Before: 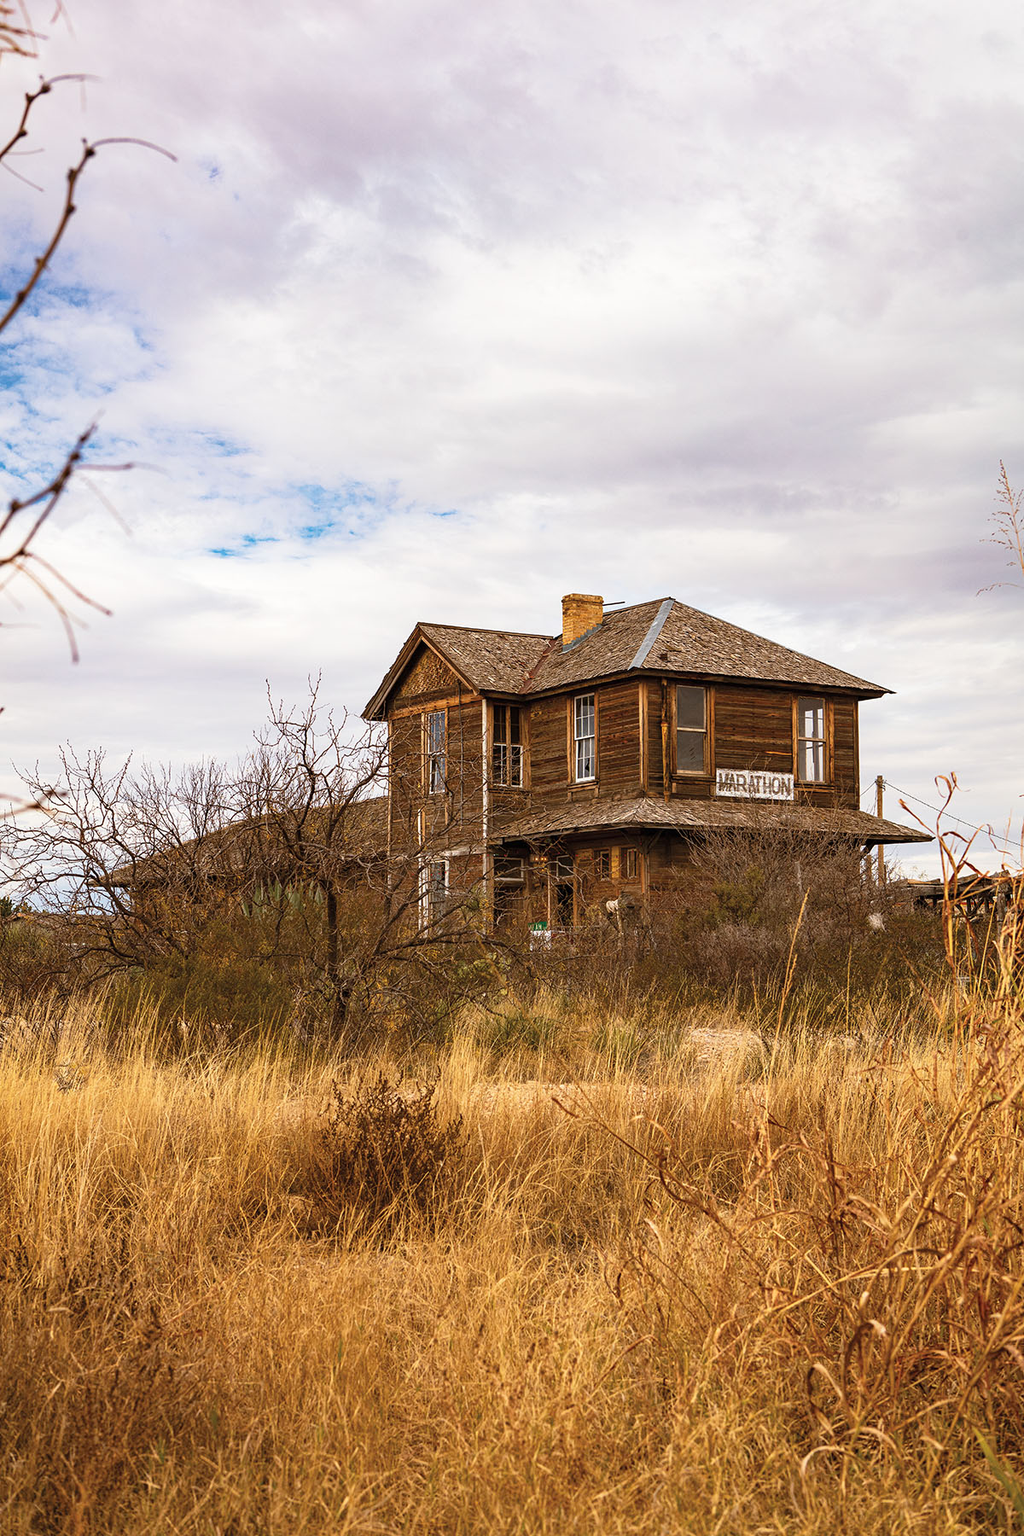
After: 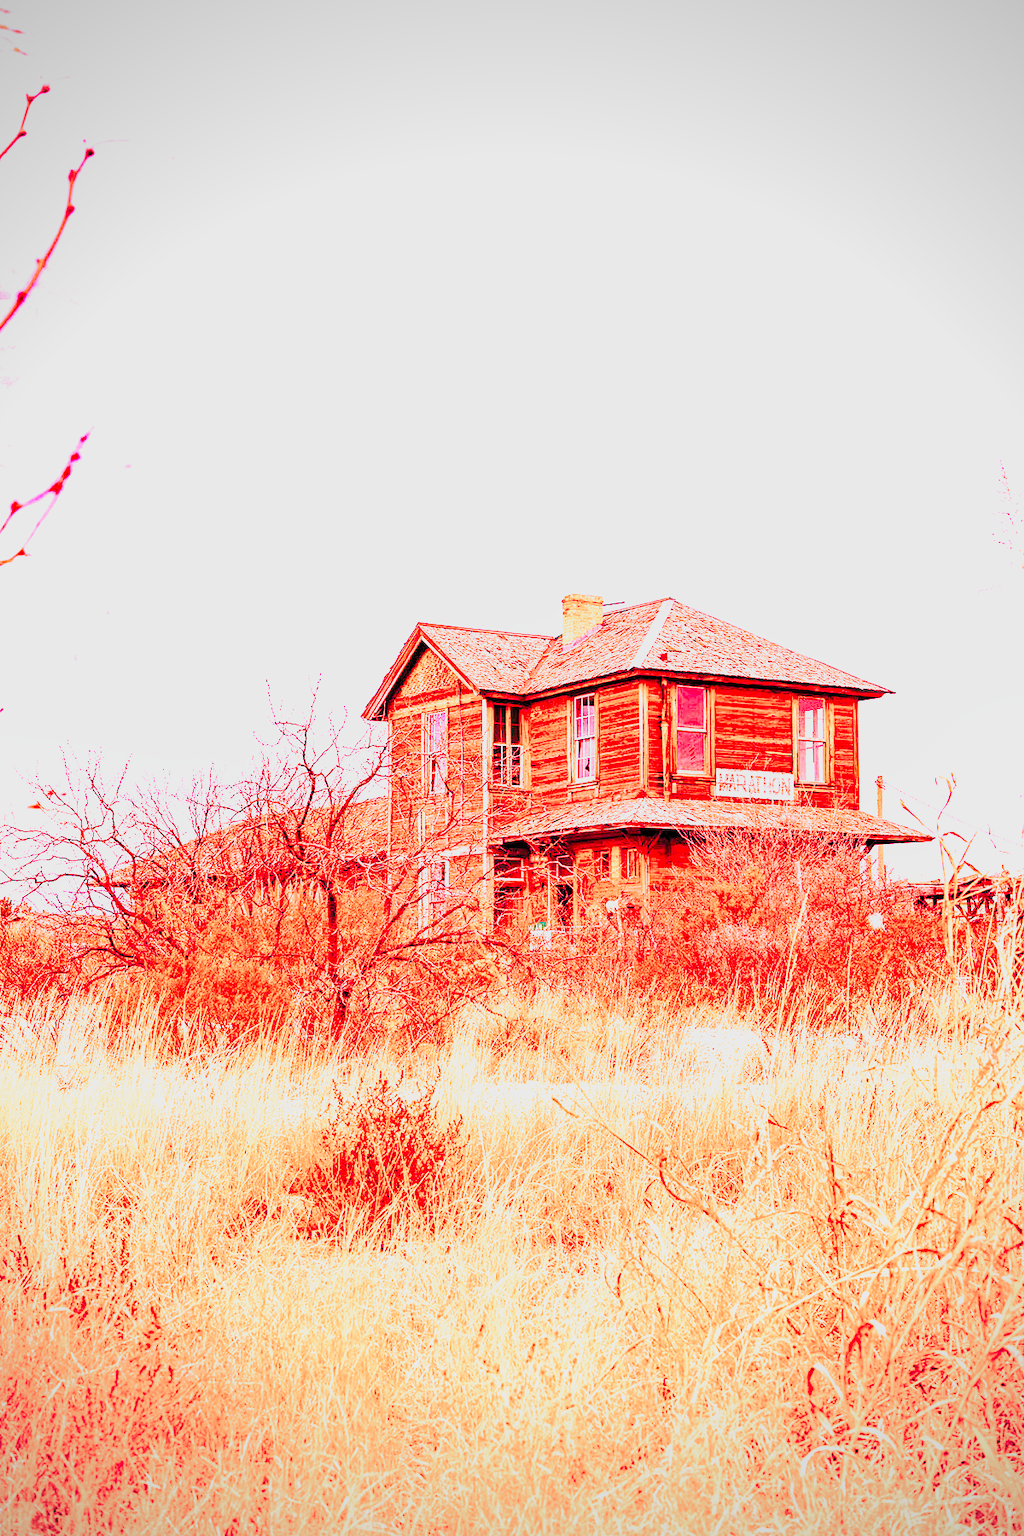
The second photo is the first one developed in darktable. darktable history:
white balance: red 2.229, blue 1.46
highlight reconstruction: on, module defaults
local contrast: highlights 100%, shadows 100%, detail 120%, midtone range 0.2
contrast brightness saturation: contrast 0.2, brightness 0.16, saturation 0.22
color balance rgb: perceptual saturation grading › global saturation 25%, perceptual brilliance grading › mid-tones 10%, perceptual brilliance grading › shadows 15%, global vibrance 20%
filmic: grey point source 18, black point source -8.65, white point source 2.45, grey point target 18, white point target 100, output power 2.2, latitude stops 2, contrast 1.5, saturation 100, global saturation 100
filmic rgb: black relative exposure -7.65 EV, white relative exposure 4.56 EV, hardness 3.61
haze removal: strength 0.29, distance 0.25, compatibility mode true, adaptive false
tone equalizer: on, module defaults
vibrance: on, module defaults
vignetting: fall-off radius 60.92%
exposure: black level correction 0, exposure 1.75 EV, compensate exposure bias true, compensate highlight preservation false
